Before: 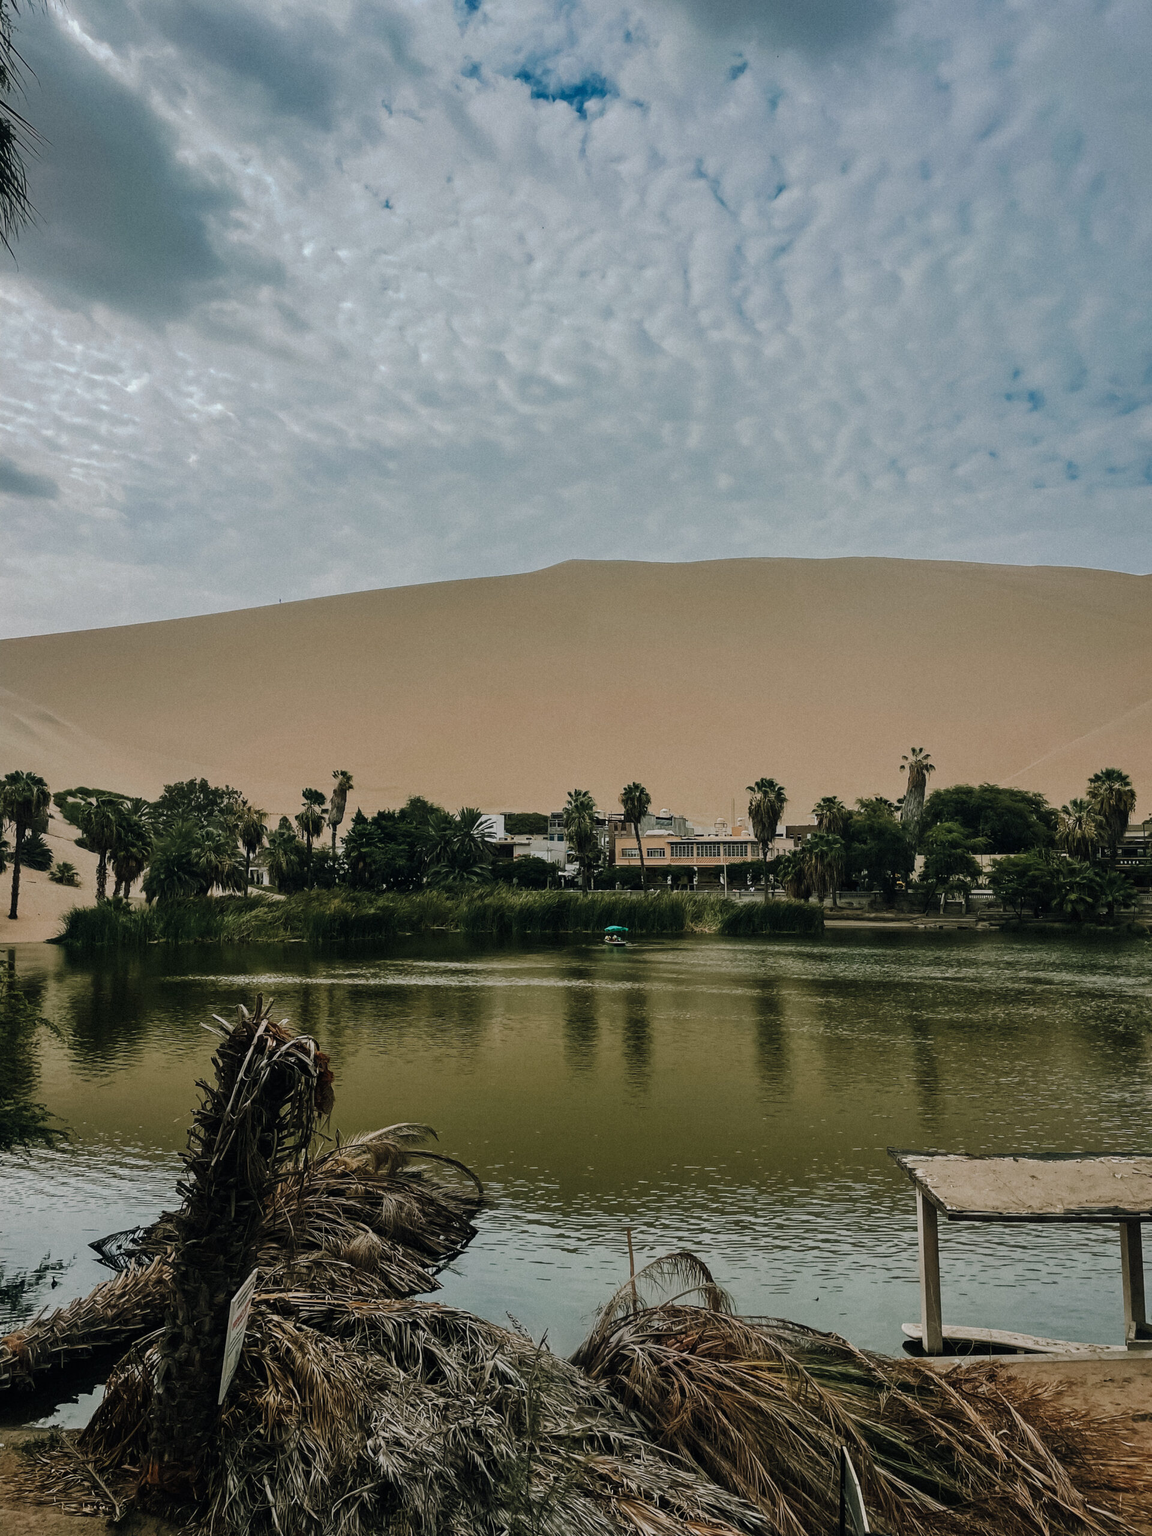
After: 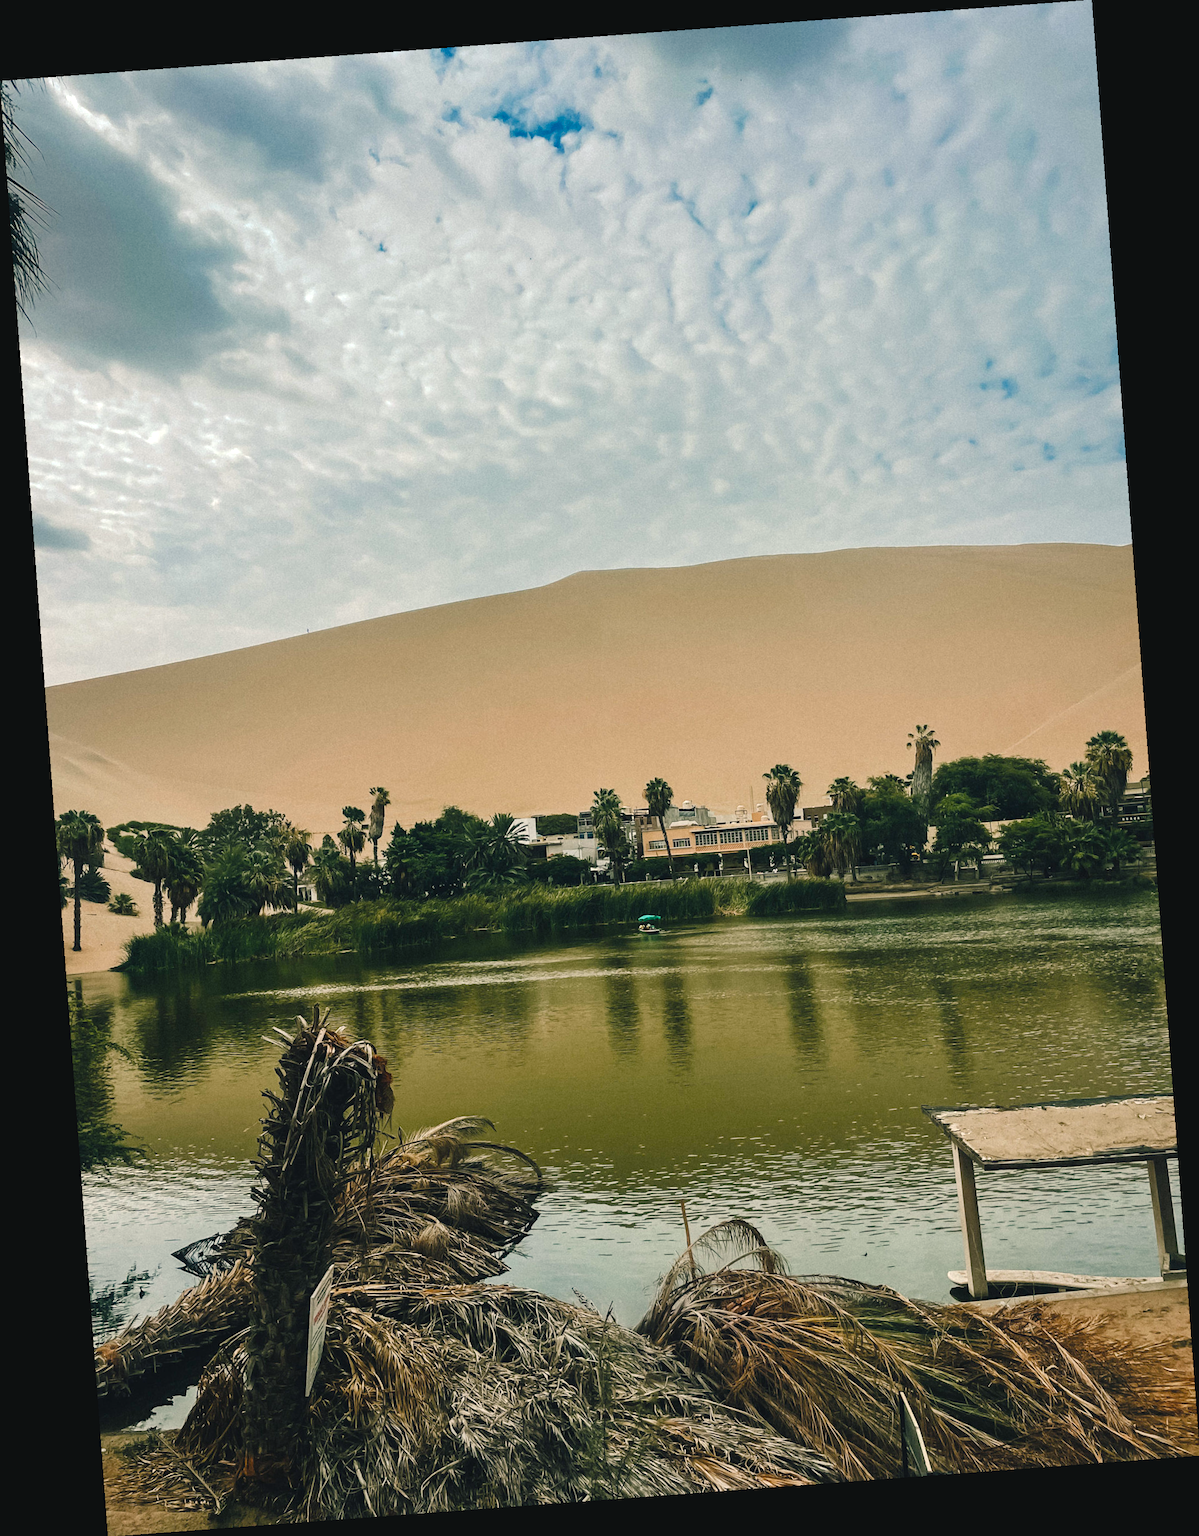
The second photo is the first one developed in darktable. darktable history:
color balance rgb: shadows lift › chroma 2%, shadows lift › hue 219.6°, power › hue 313.2°, highlights gain › chroma 3%, highlights gain › hue 75.6°, global offset › luminance 0.5%, perceptual saturation grading › global saturation 15.33%, perceptual saturation grading › highlights -19.33%, perceptual saturation grading › shadows 20%, global vibrance 20%
rotate and perspective: rotation -4.25°, automatic cropping off
exposure: exposure 0.64 EV, compensate highlight preservation false
